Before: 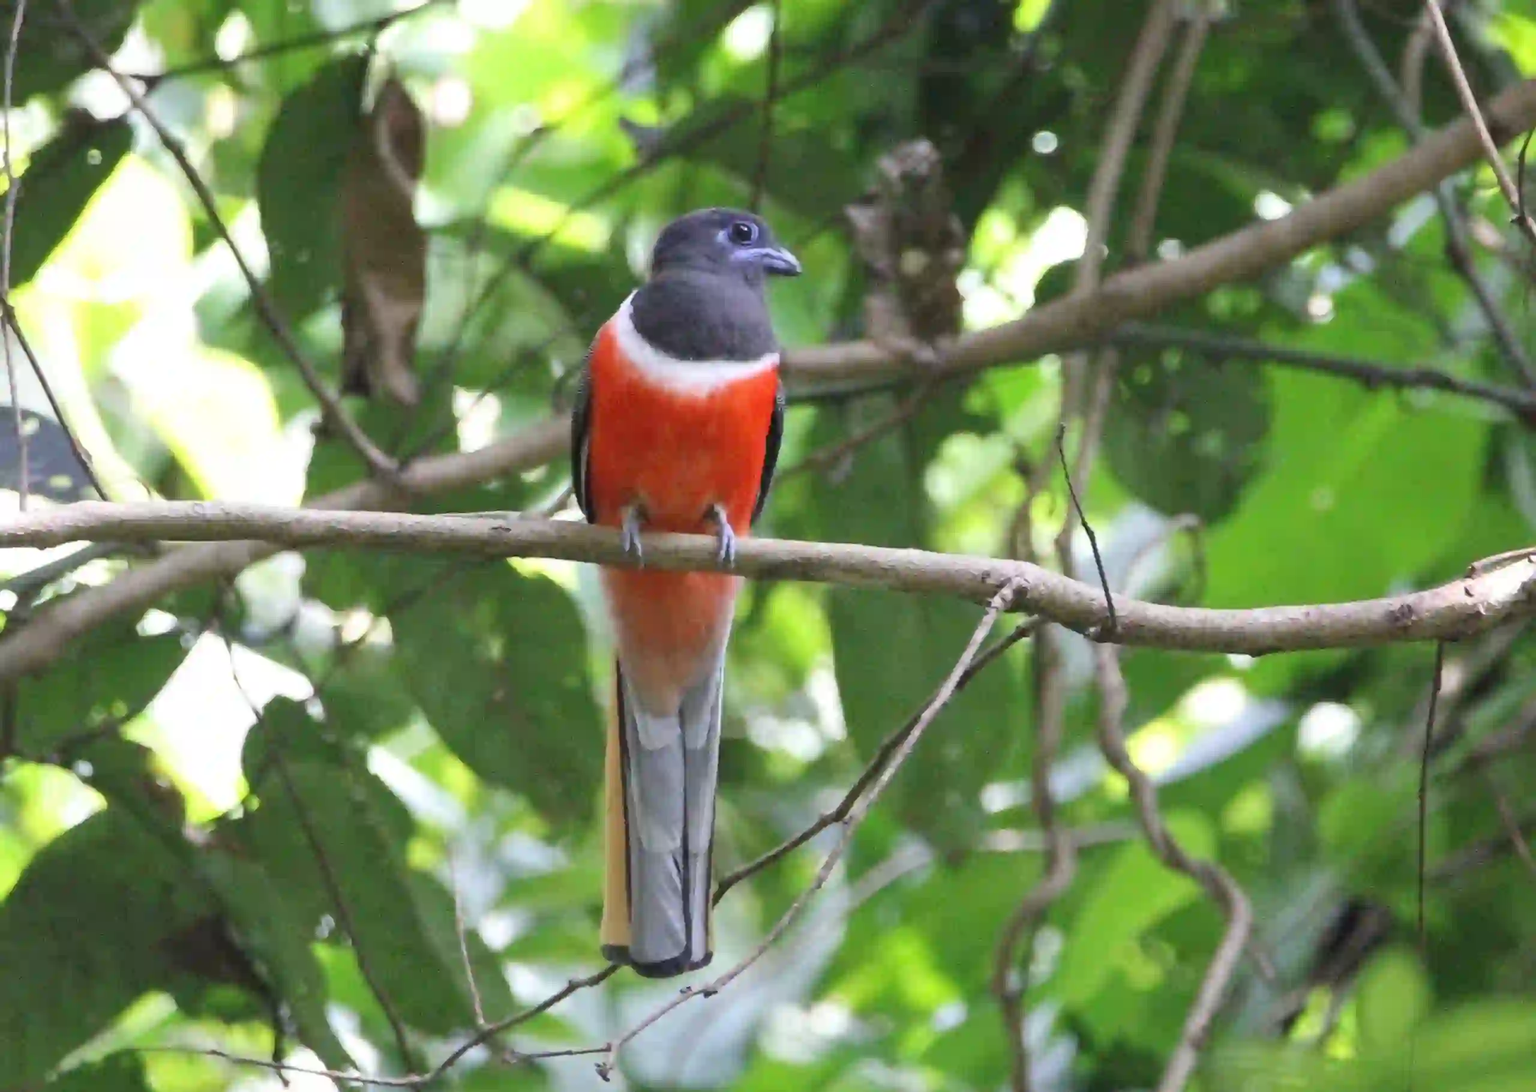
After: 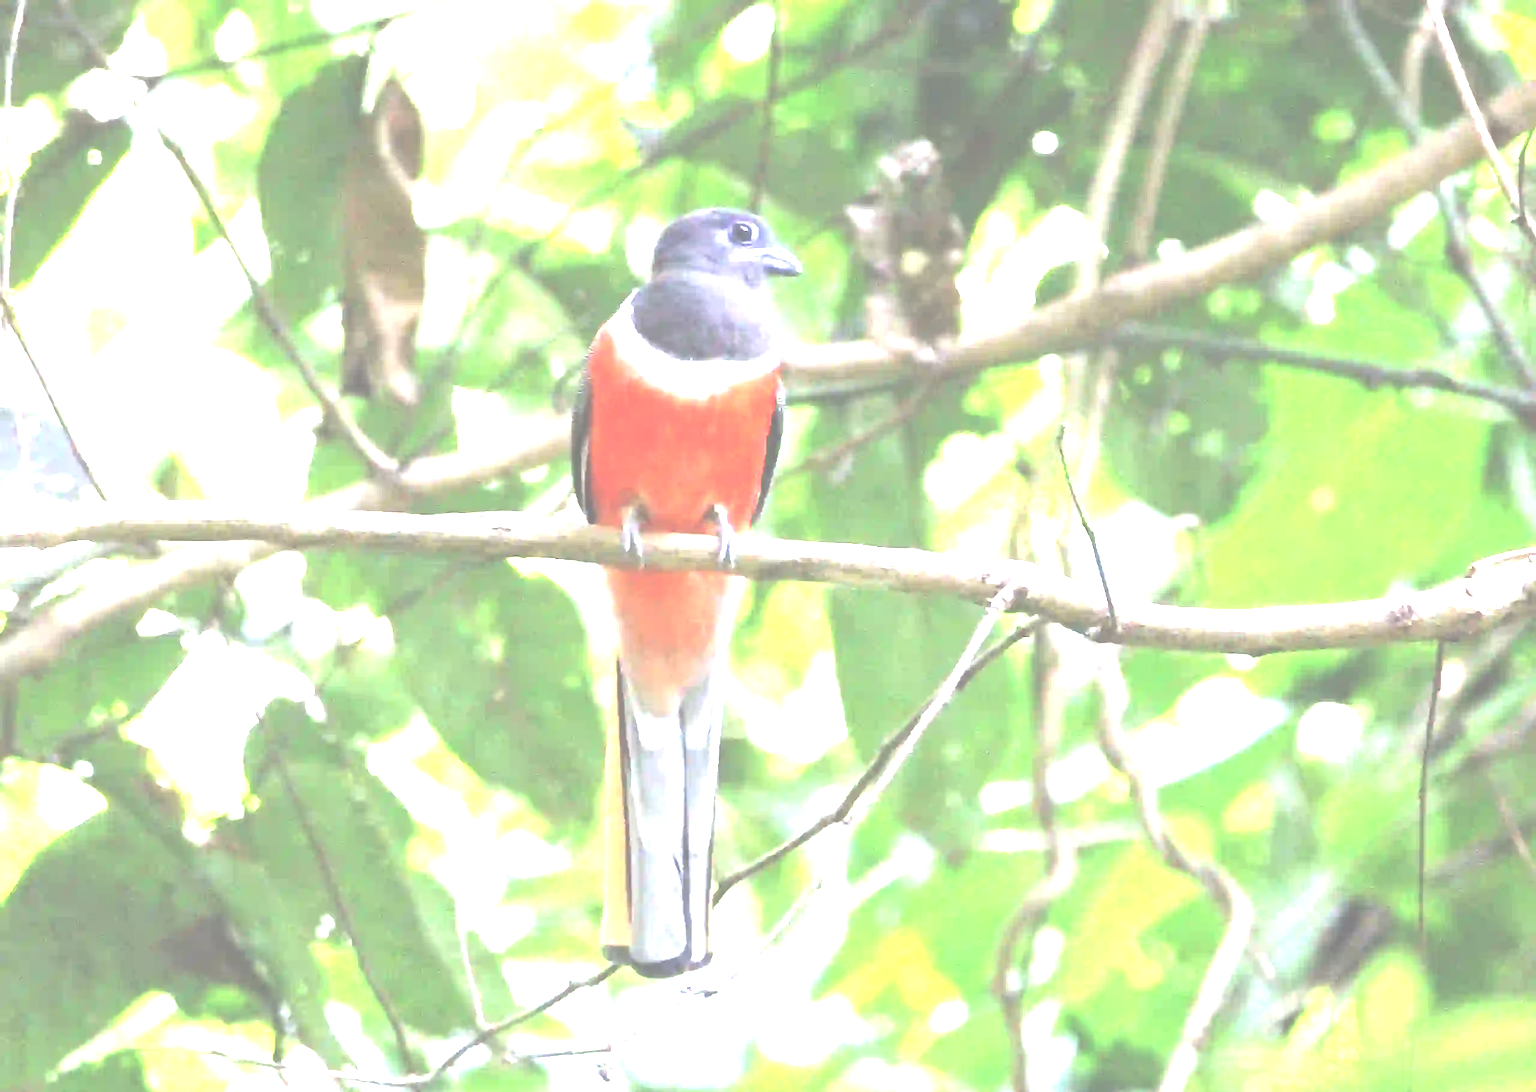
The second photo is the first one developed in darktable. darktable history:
levels: levels [0, 0.281, 0.562]
exposure: black level correction -0.062, exposure -0.05 EV, compensate highlight preservation false
